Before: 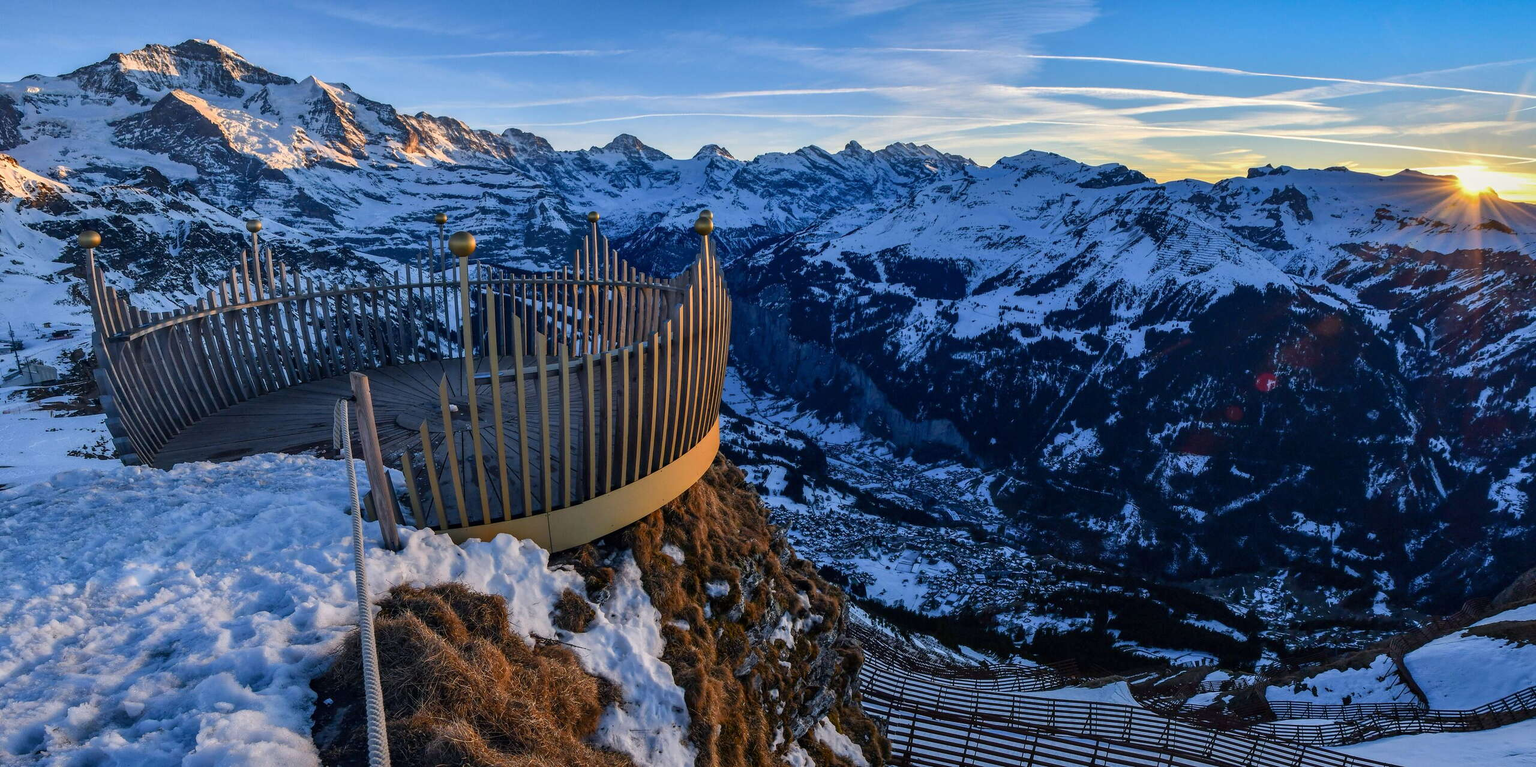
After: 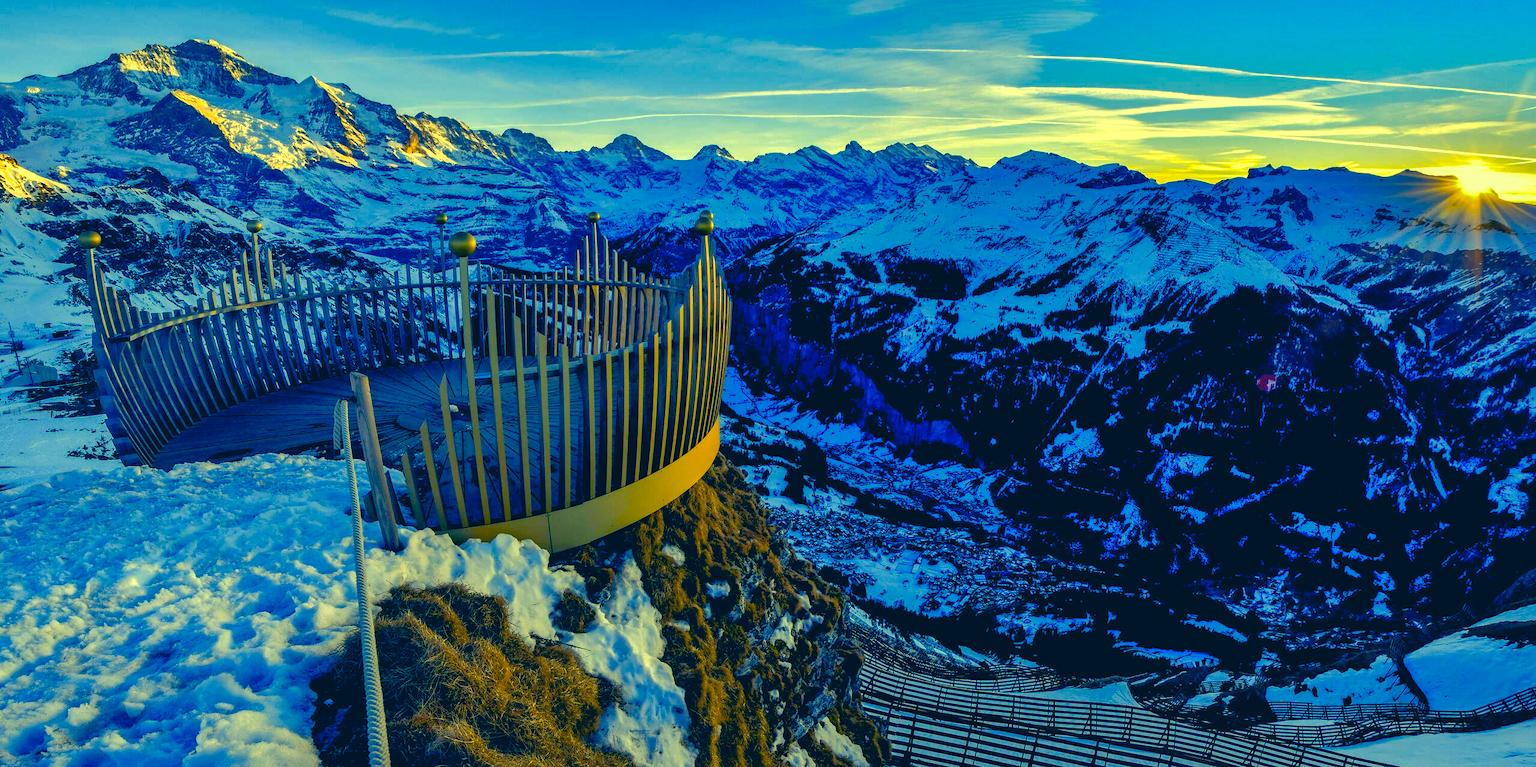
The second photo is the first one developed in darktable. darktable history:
color correction: highlights a* -15.58, highlights b* 40, shadows a* -40, shadows b* -26.18
exposure: compensate highlight preservation false
color balance rgb: shadows lift › luminance -21.66%, shadows lift › chroma 8.98%, shadows lift › hue 283.37°, power › chroma 1.55%, power › hue 25.59°, highlights gain › luminance 6.08%, highlights gain › chroma 2.55%, highlights gain › hue 90°, global offset › luminance -0.87%, perceptual saturation grading › global saturation 27.49%, perceptual saturation grading › highlights -28.39%, perceptual saturation grading › mid-tones 15.22%, perceptual saturation grading › shadows 33.98%, perceptual brilliance grading › highlights 10%, perceptual brilliance grading › mid-tones 5%
shadows and highlights: on, module defaults
